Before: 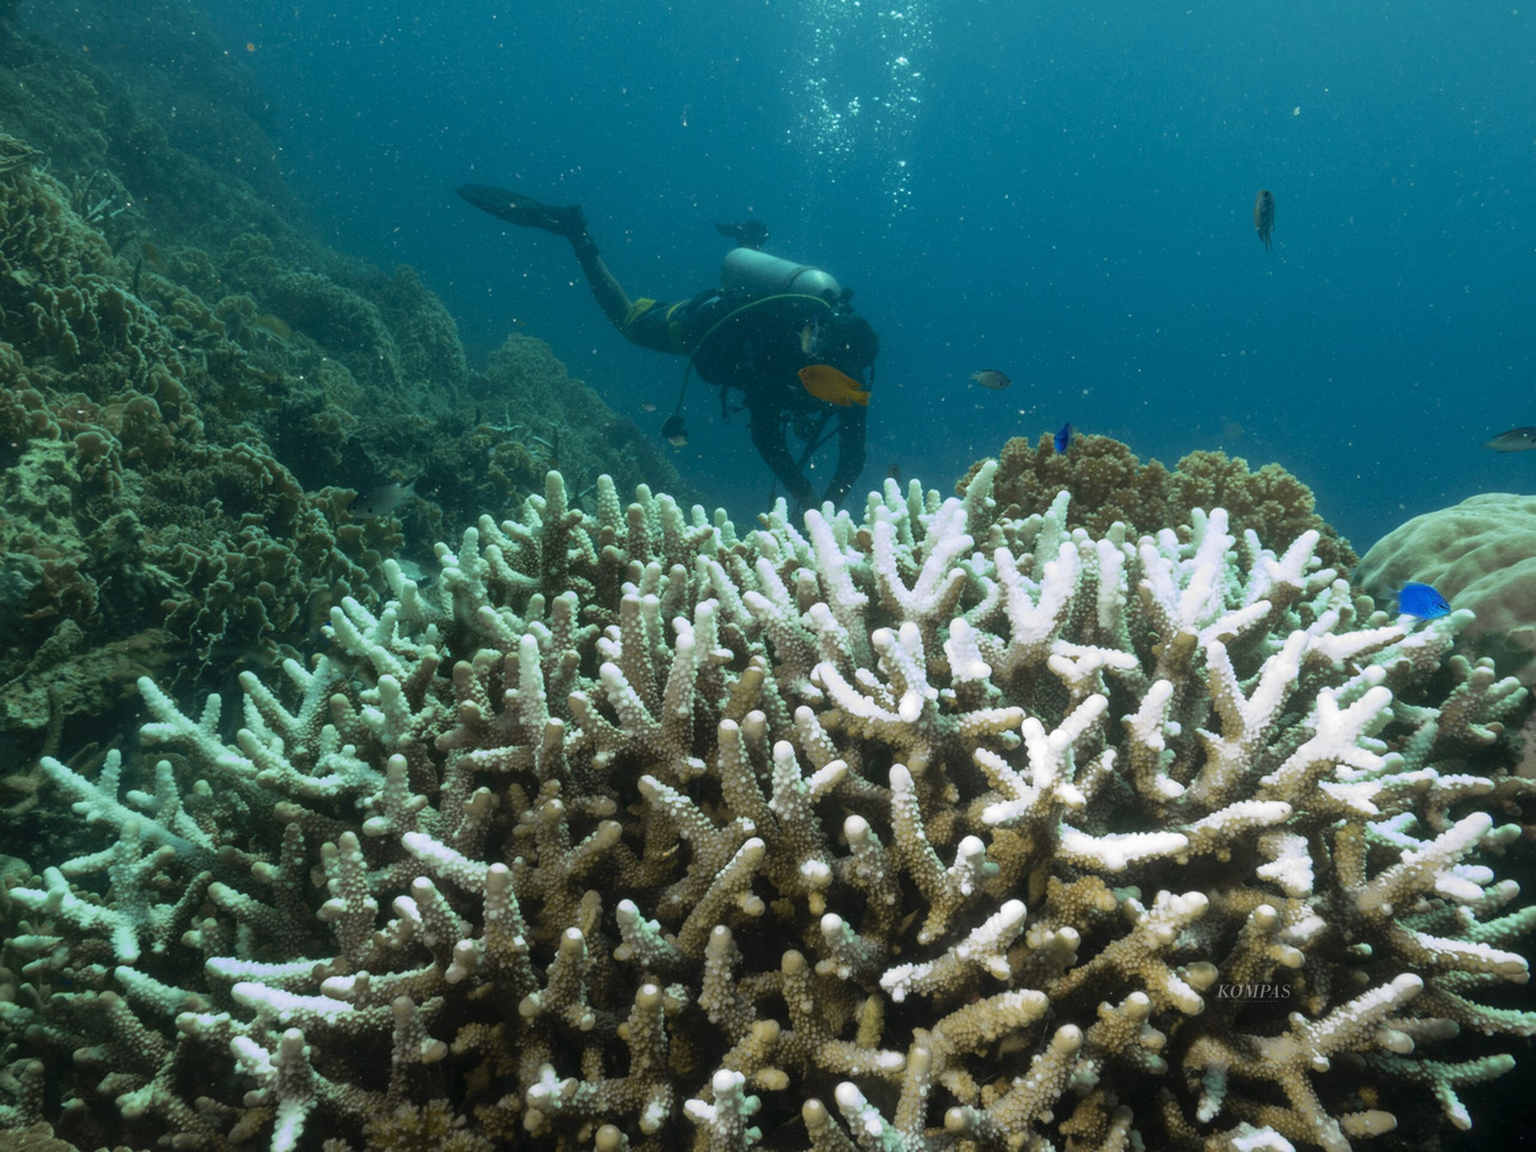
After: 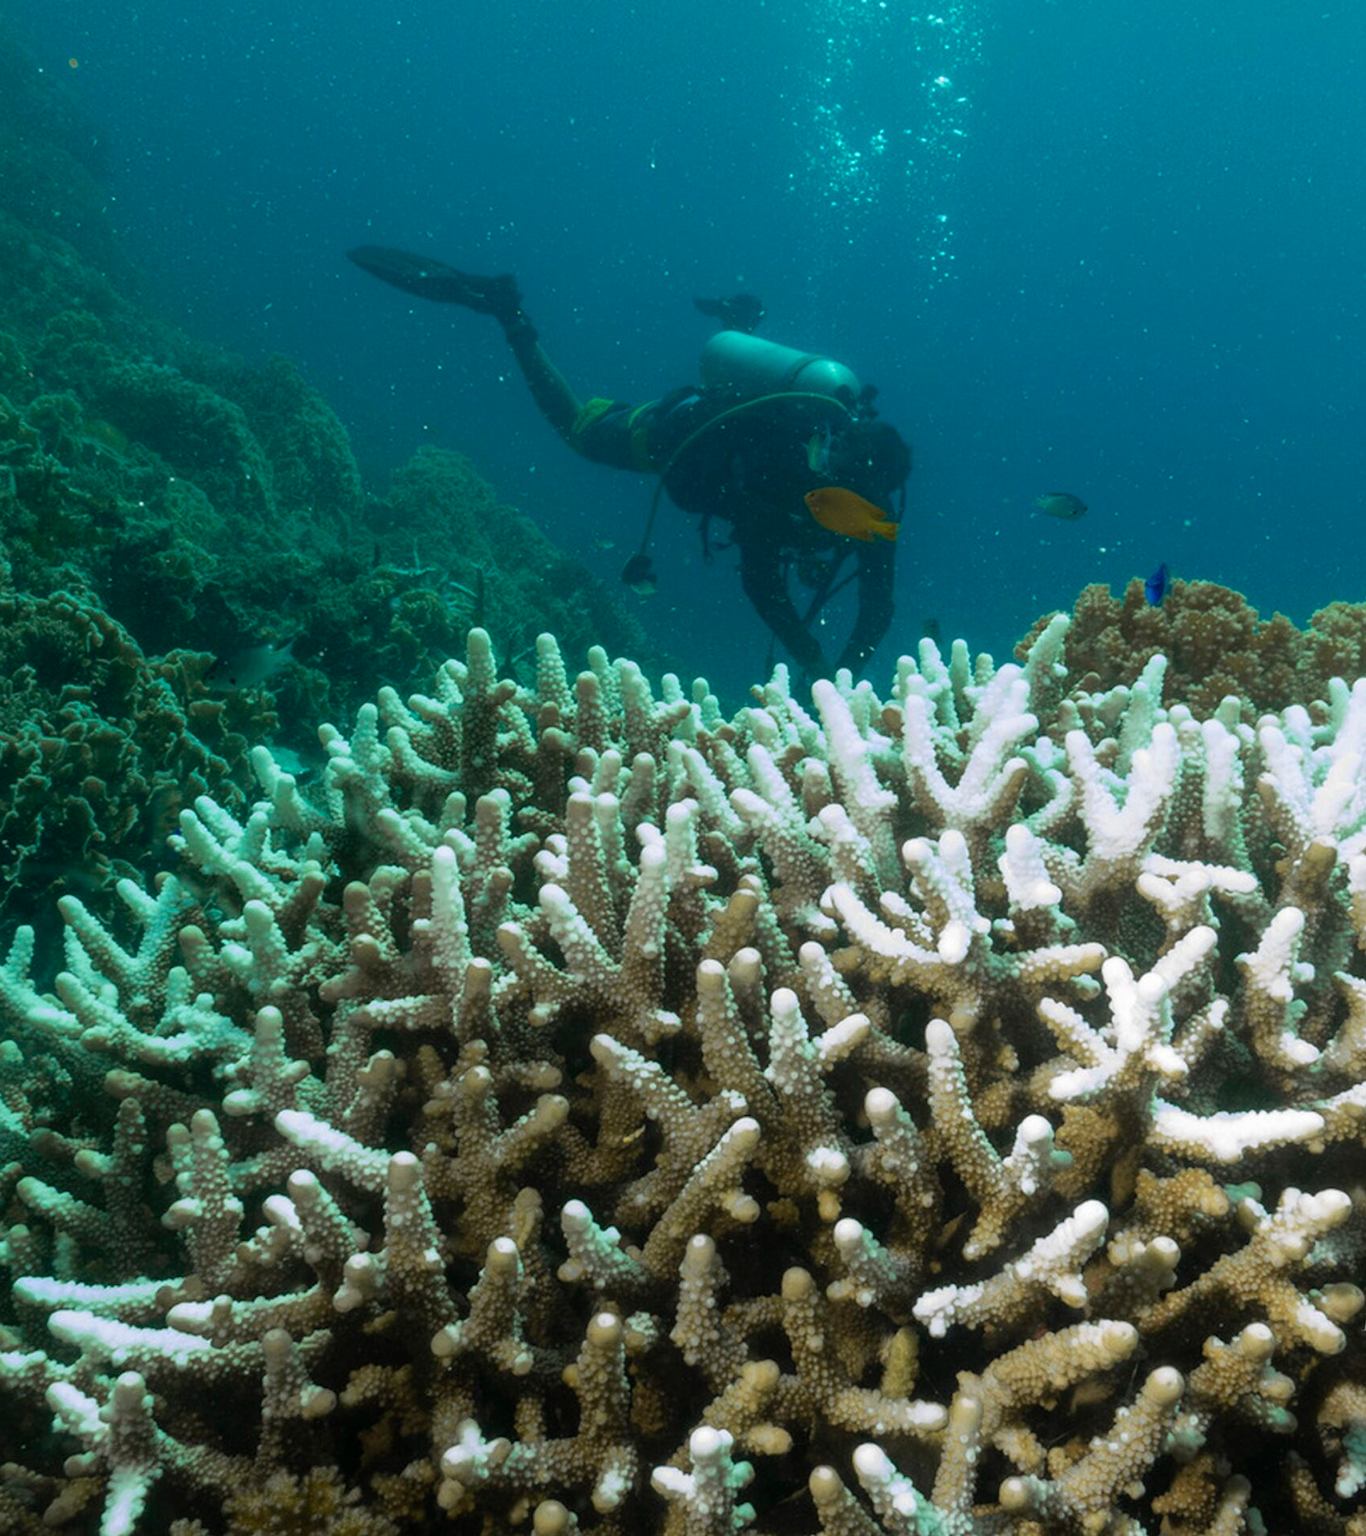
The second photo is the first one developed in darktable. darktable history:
crop and rotate: left 12.741%, right 20.569%
